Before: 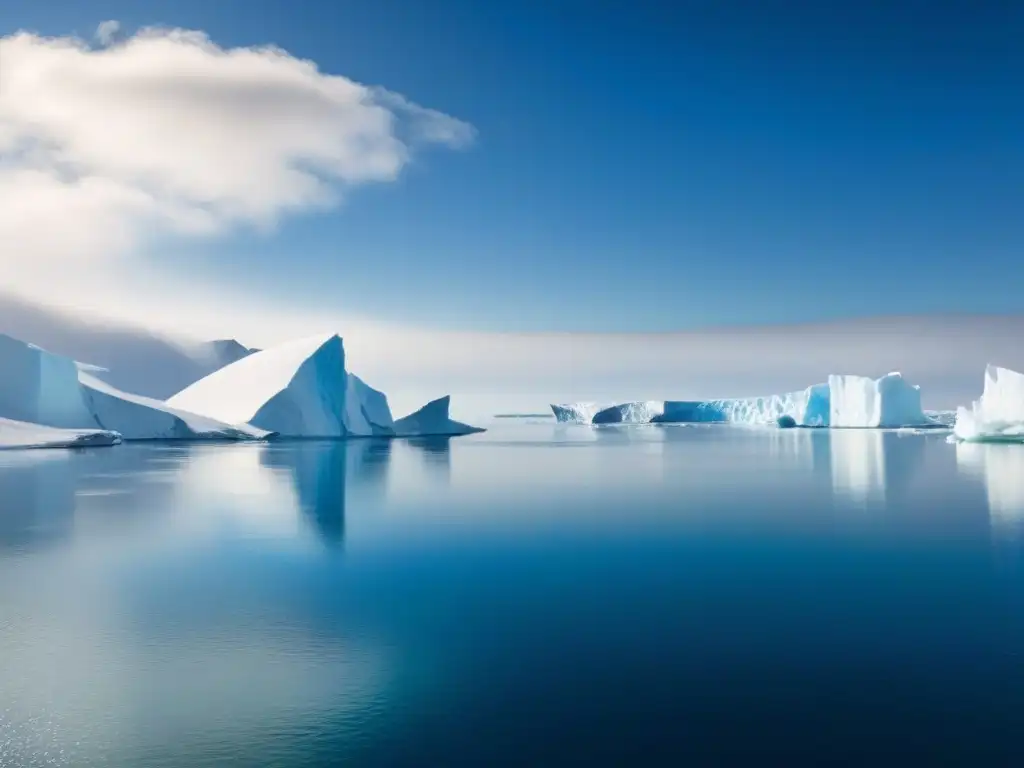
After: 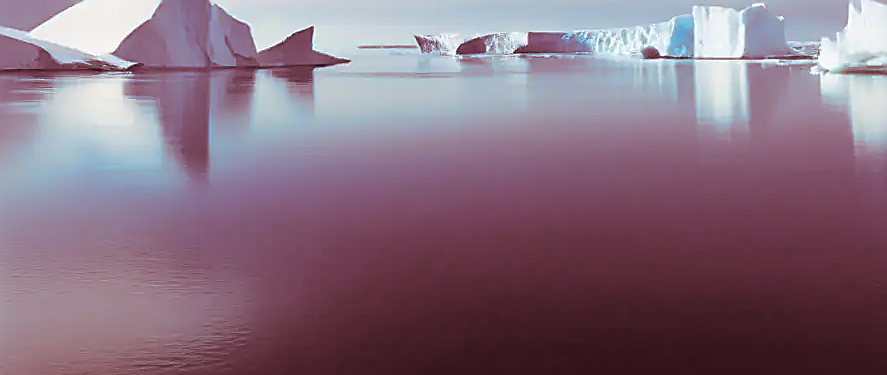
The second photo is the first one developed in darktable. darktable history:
sharpen: radius 1.4, amount 1.25, threshold 0.7
crop and rotate: left 13.306%, top 48.129%, bottom 2.928%
exposure: black level correction 0.001, compensate highlight preservation false
split-toning: highlights › saturation 0, balance -61.83
